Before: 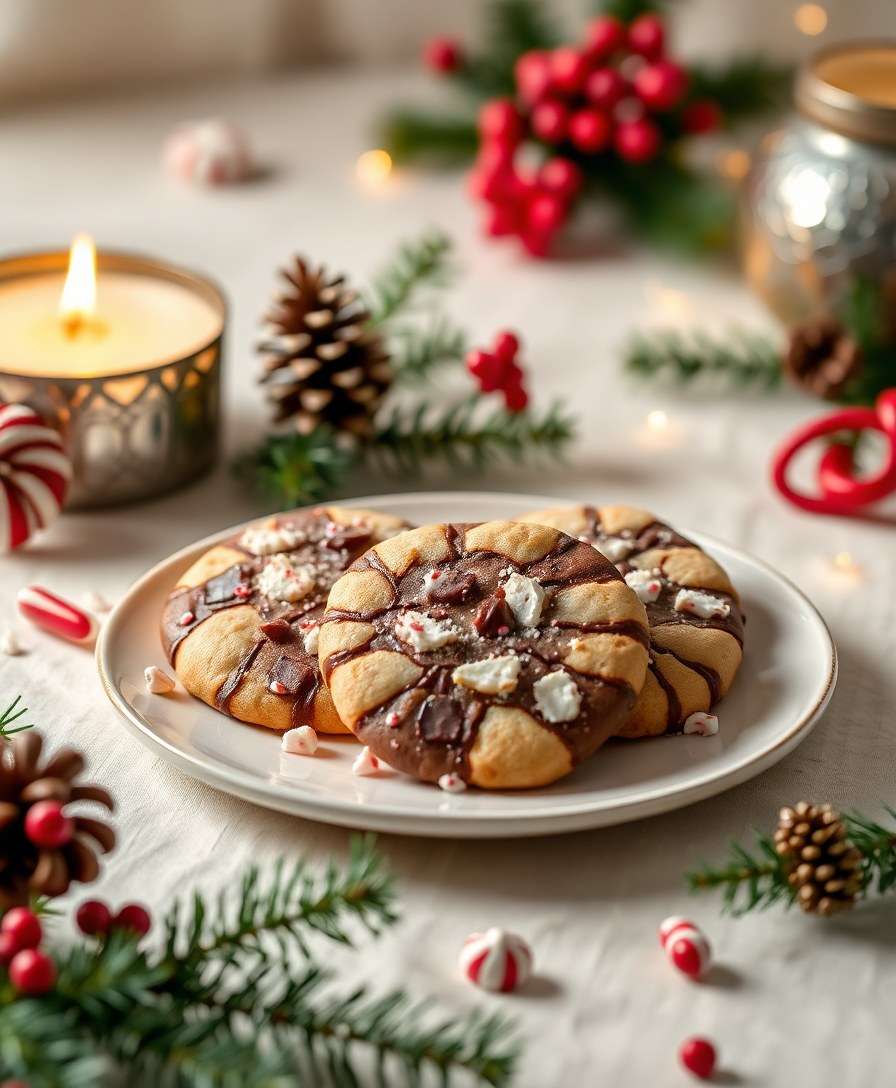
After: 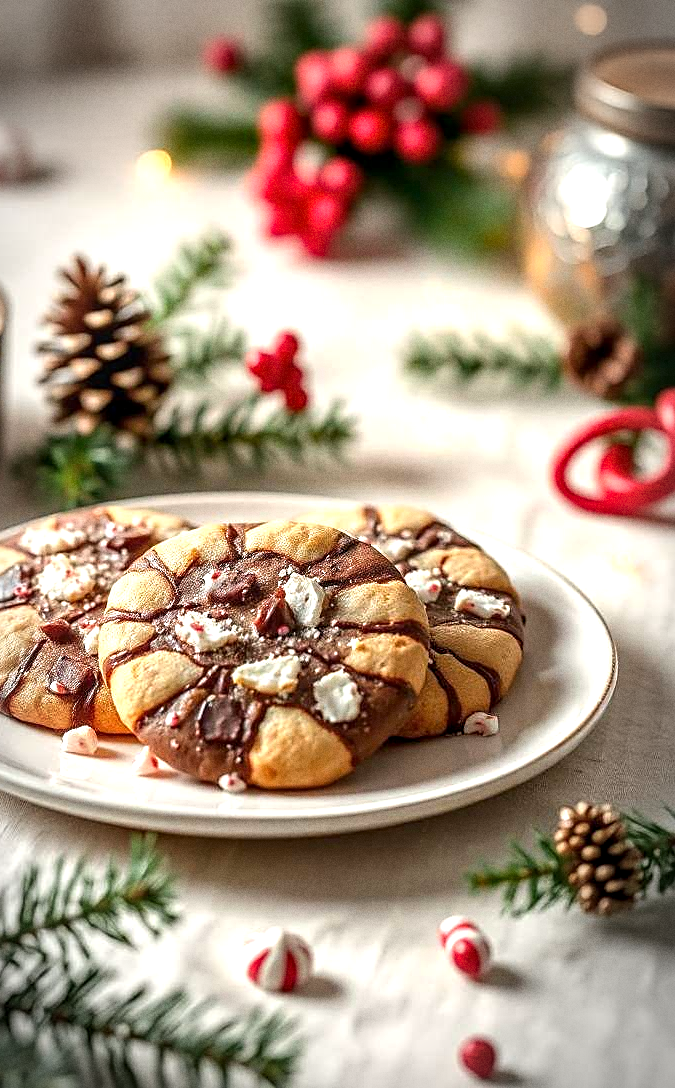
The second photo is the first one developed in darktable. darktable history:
crop and rotate: left 24.6%
sharpen: on, module defaults
vignetting: automatic ratio true
white balance: red 1, blue 1
exposure: exposure 0.648 EV, compensate highlight preservation false
grain: coarseness 0.09 ISO
tone equalizer: on, module defaults
local contrast: detail 130%
